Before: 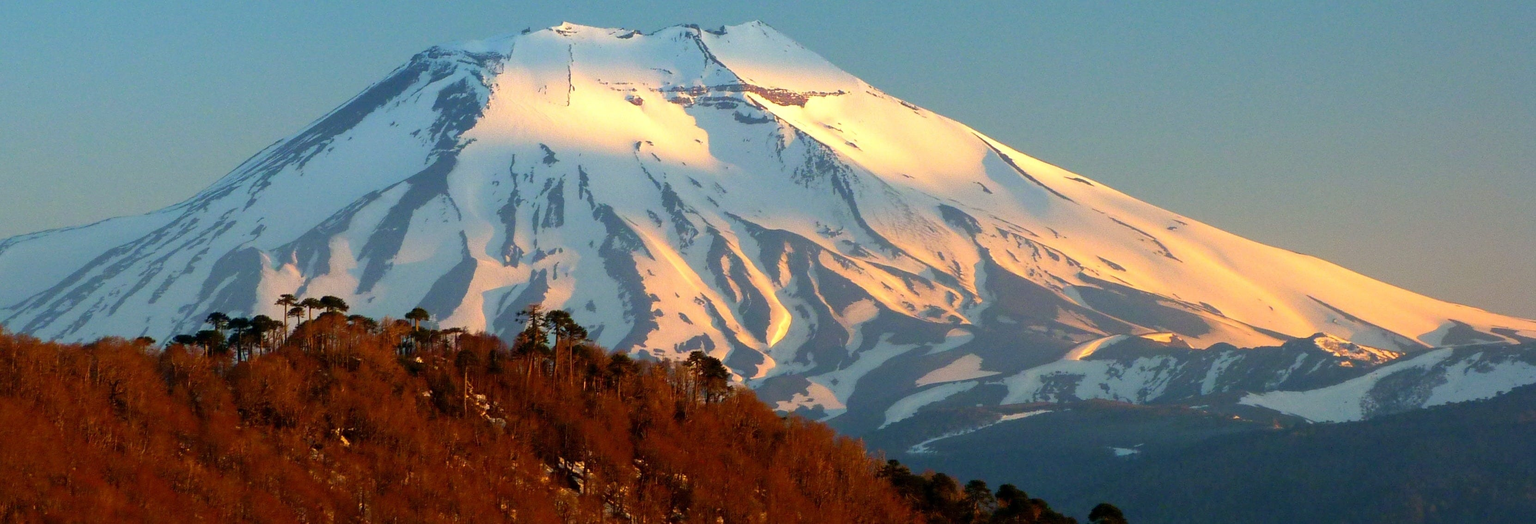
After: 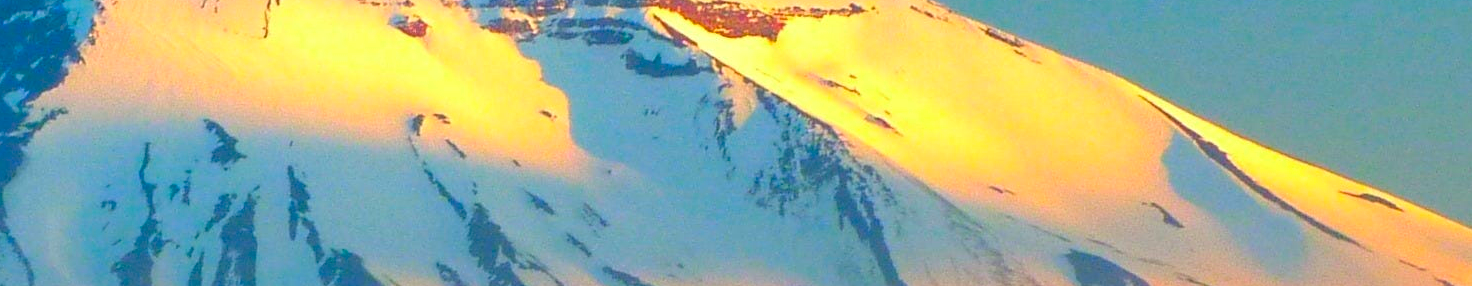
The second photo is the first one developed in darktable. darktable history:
color correction: highlights b* -0.006, saturation 1.84
crop: left 29.016%, top 16.862%, right 26.682%, bottom 57.888%
